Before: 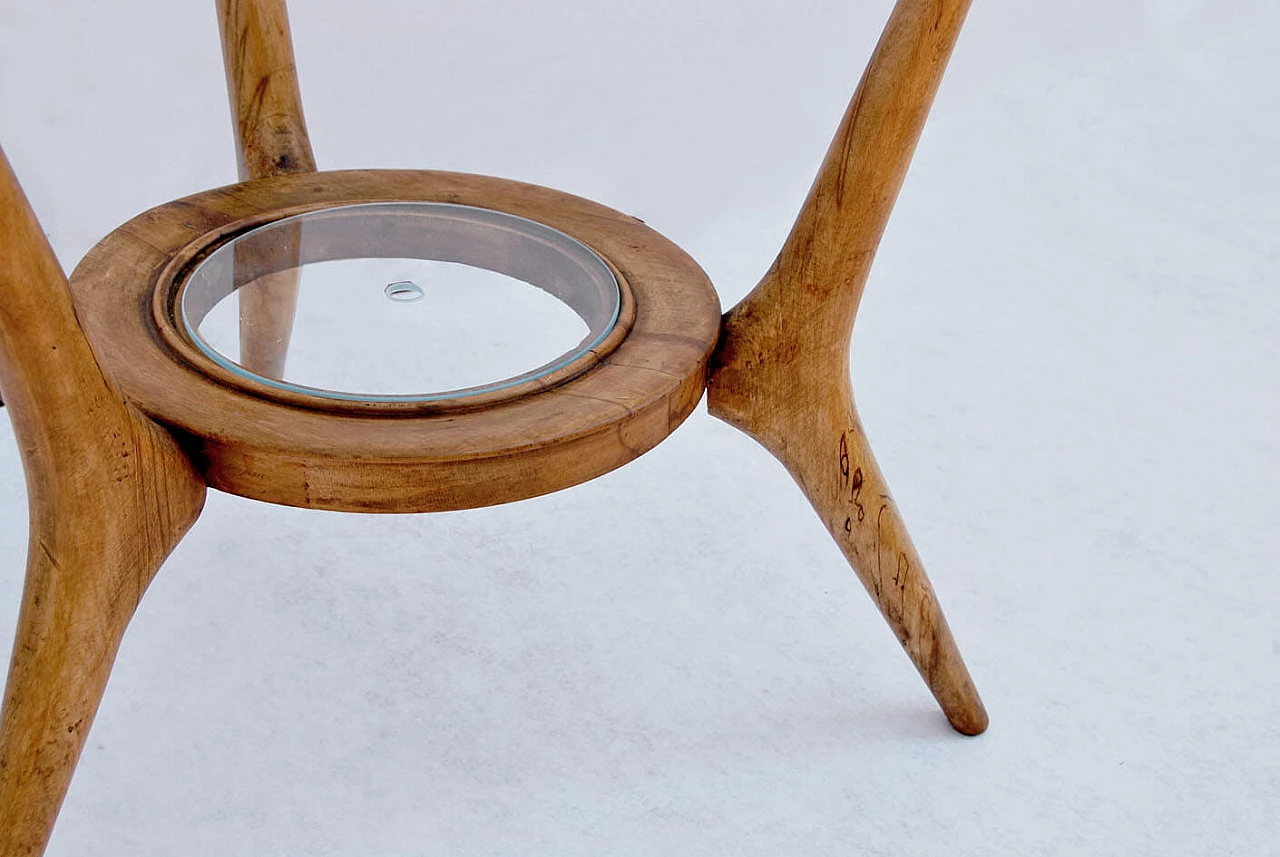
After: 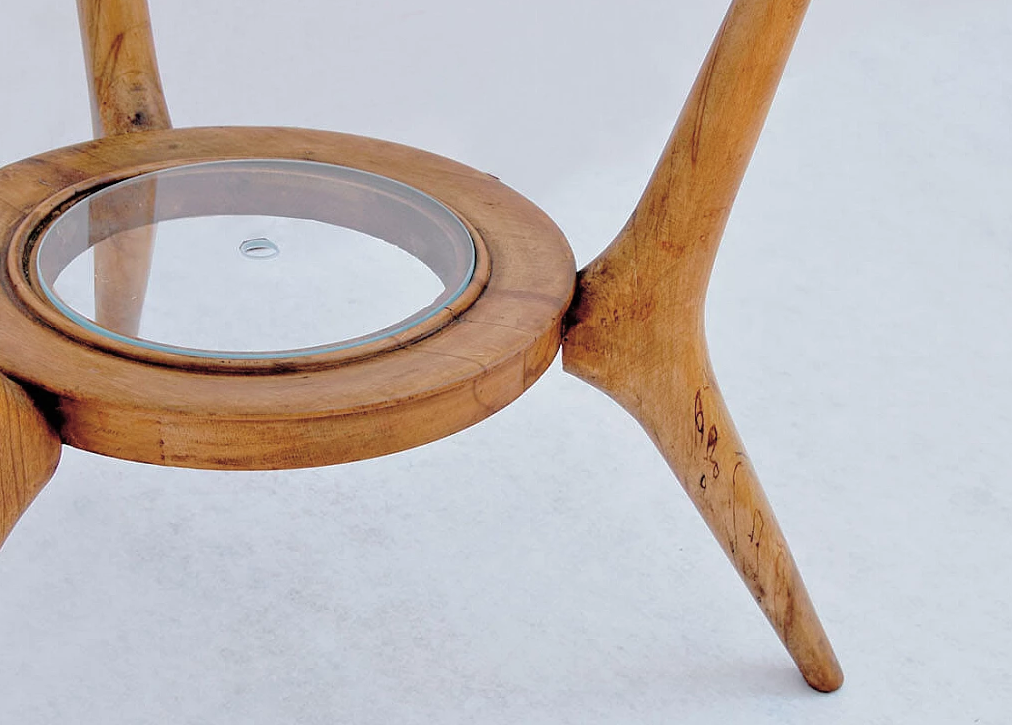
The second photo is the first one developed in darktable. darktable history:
crop: left 11.336%, top 5.075%, right 9.569%, bottom 10.301%
tone curve: curves: ch0 [(0, 0) (0.004, 0.008) (0.077, 0.156) (0.169, 0.29) (0.774, 0.774) (1, 1)], color space Lab, independent channels, preserve colors none
